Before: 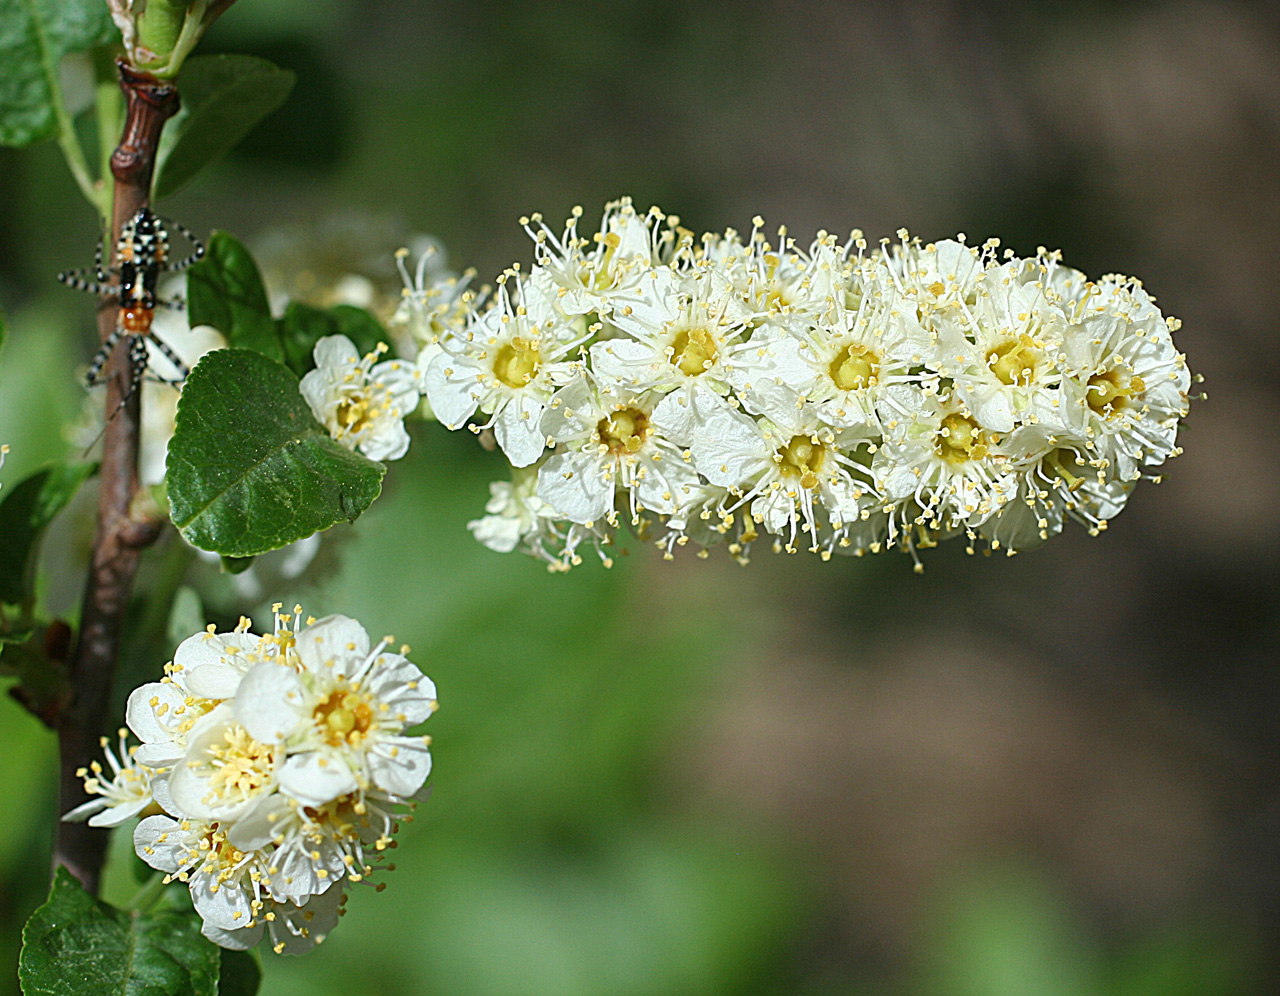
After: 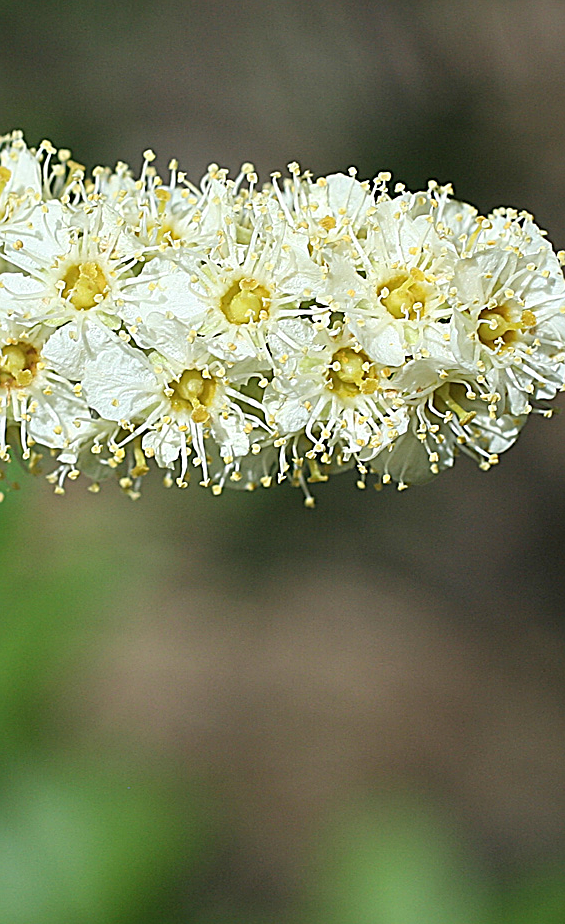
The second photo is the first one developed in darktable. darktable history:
crop: left 47.628%, top 6.643%, right 7.874%
sharpen: on, module defaults
contrast brightness saturation: contrast 0.05, brightness 0.06, saturation 0.01
